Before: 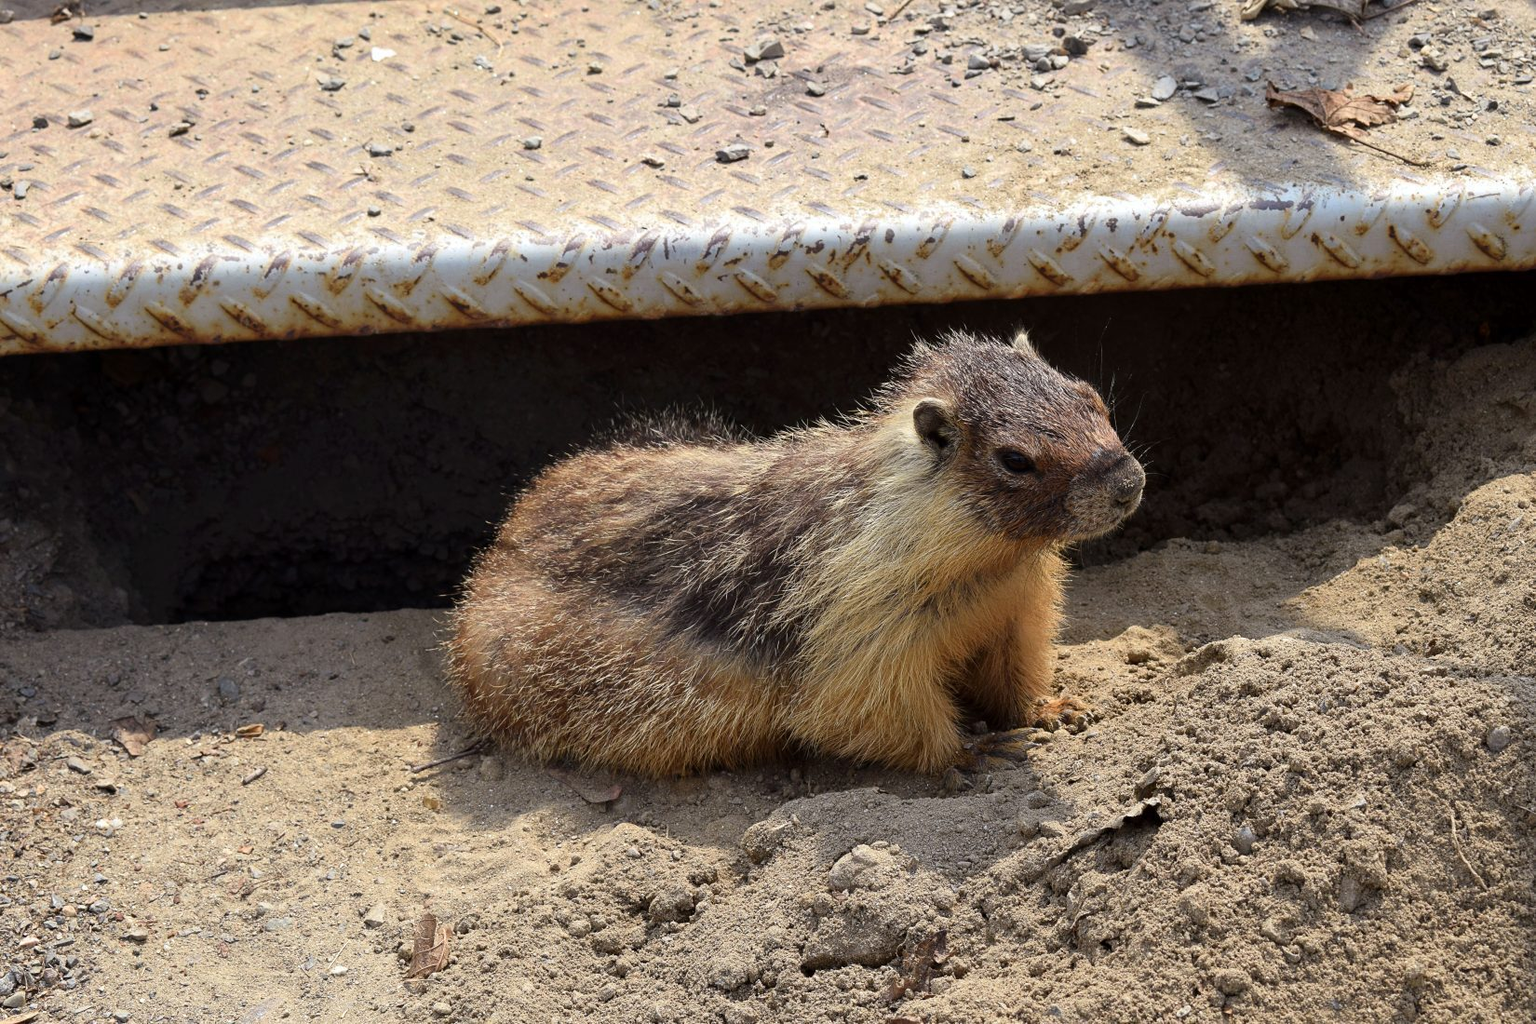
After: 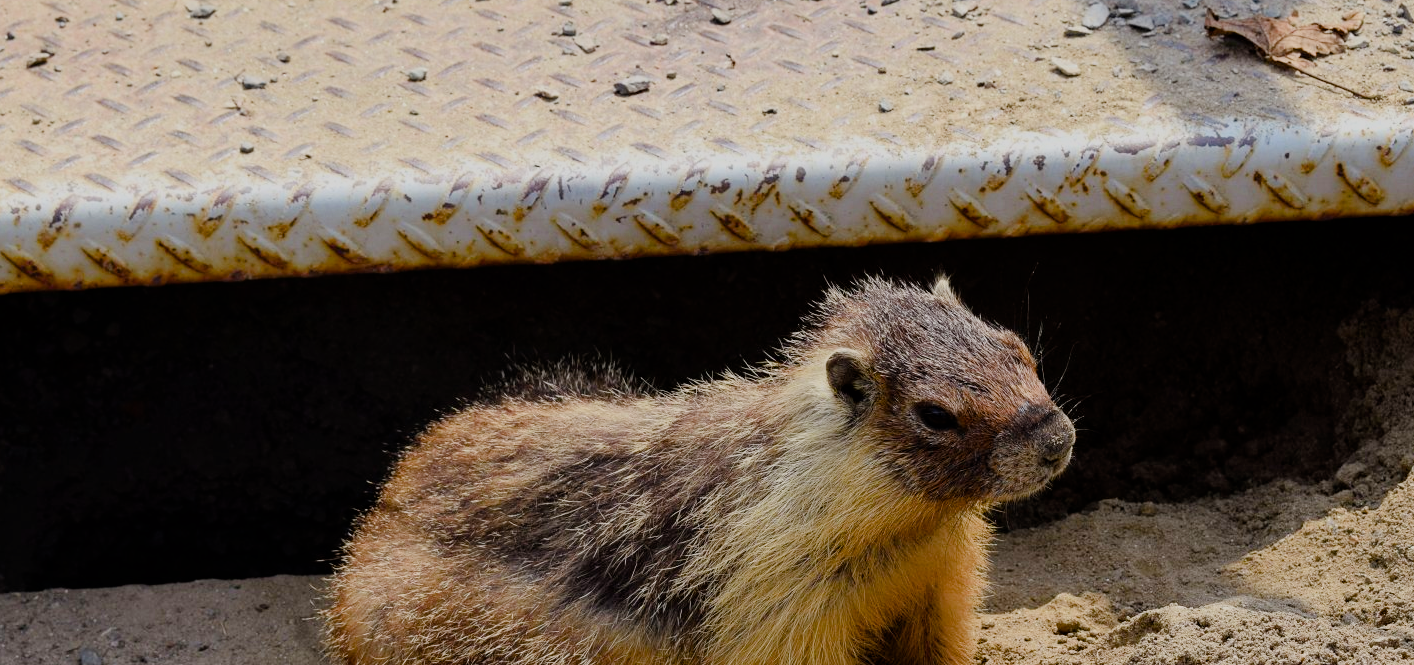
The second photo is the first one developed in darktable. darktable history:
filmic rgb: black relative exposure -7.65 EV, white relative exposure 4.56 EV, hardness 3.61
crop and rotate: left 9.429%, top 7.204%, right 4.873%, bottom 32.329%
color balance rgb: perceptual saturation grading › global saturation 20%, perceptual saturation grading › highlights -24.808%, perceptual saturation grading › shadows 49.403%
